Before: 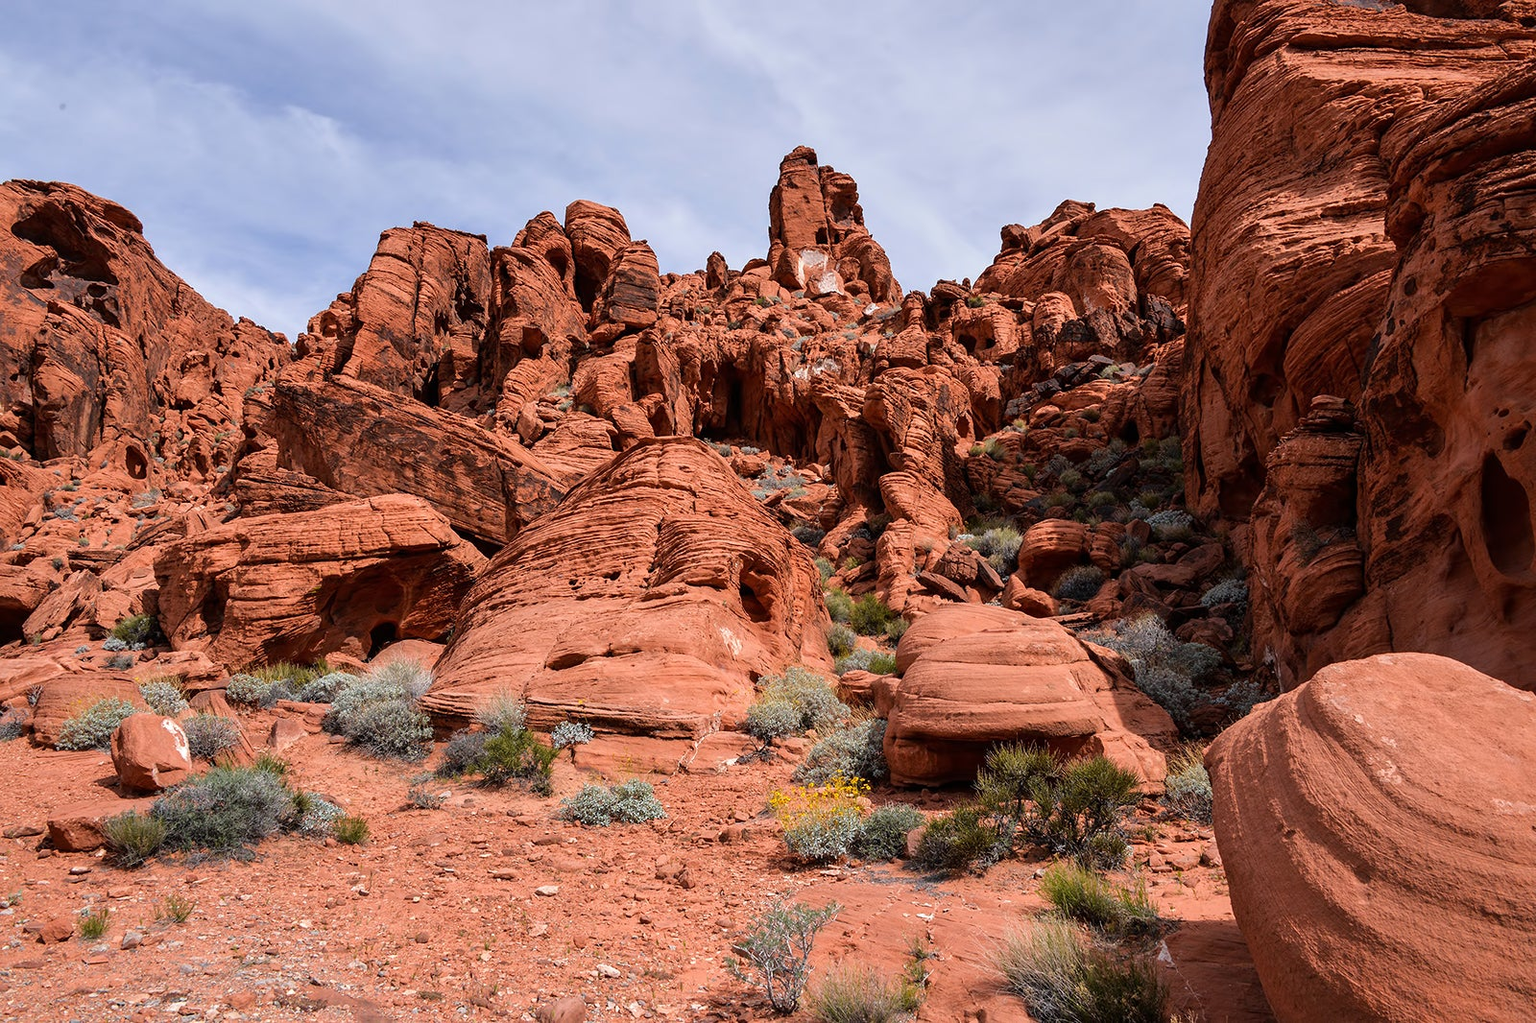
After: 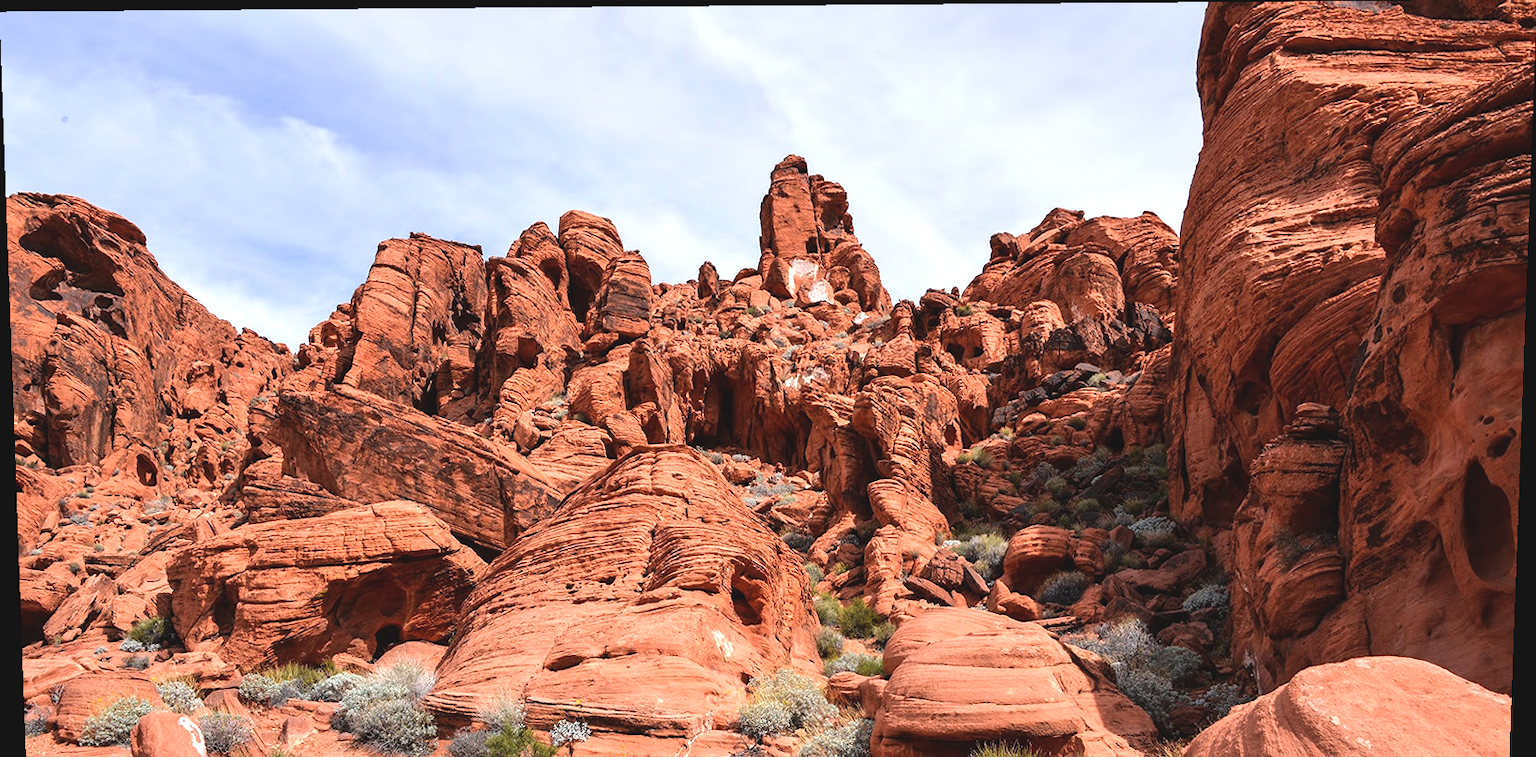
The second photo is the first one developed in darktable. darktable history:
rotate and perspective: lens shift (vertical) 0.048, lens shift (horizontal) -0.024, automatic cropping off
crop: bottom 24.988%
exposure: black level correction -0.005, exposure 0.622 EV, compensate highlight preservation false
